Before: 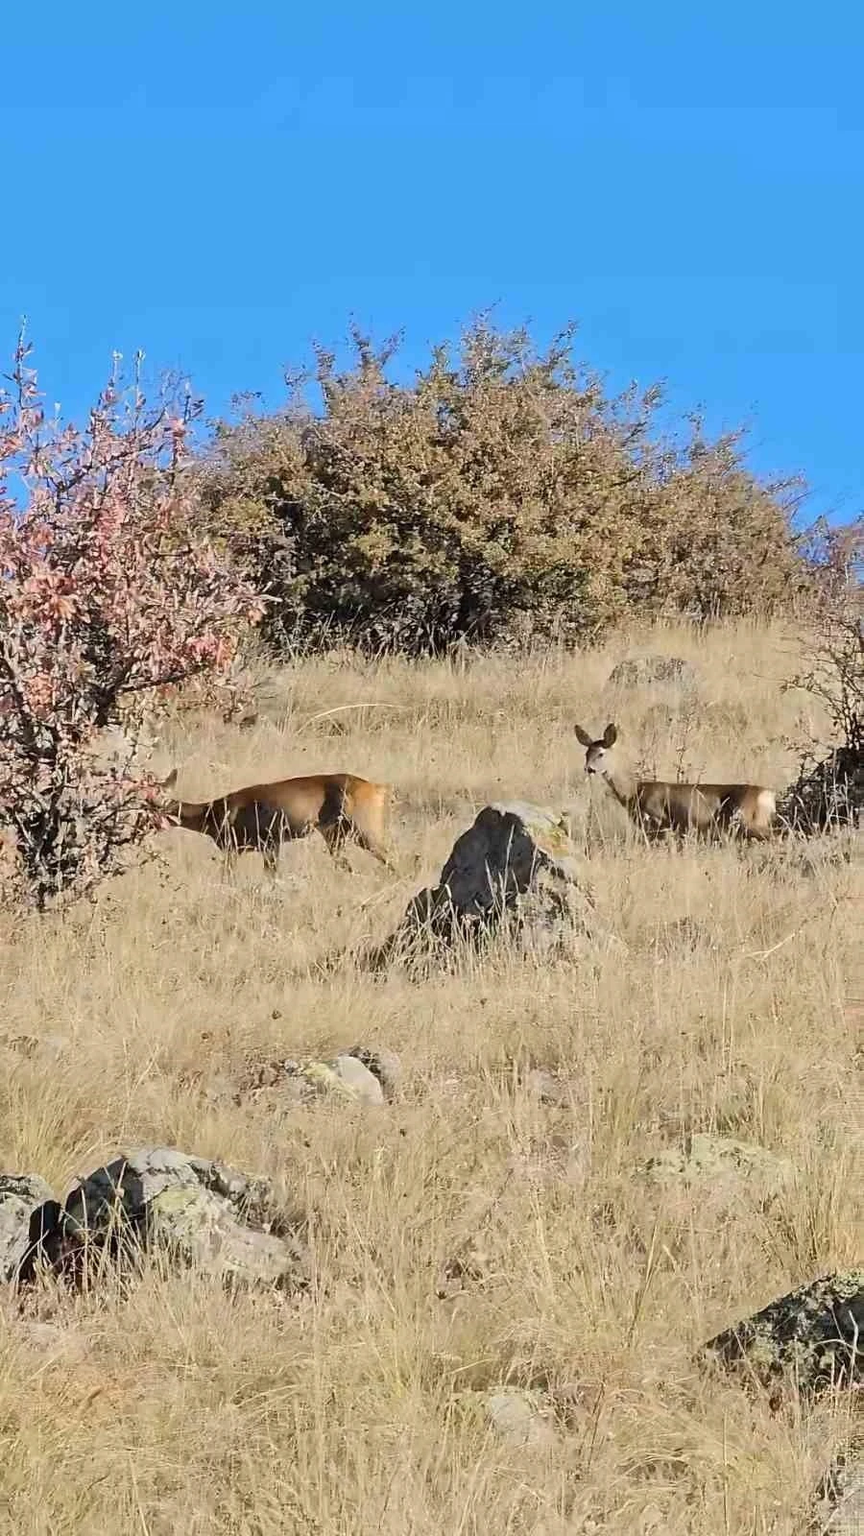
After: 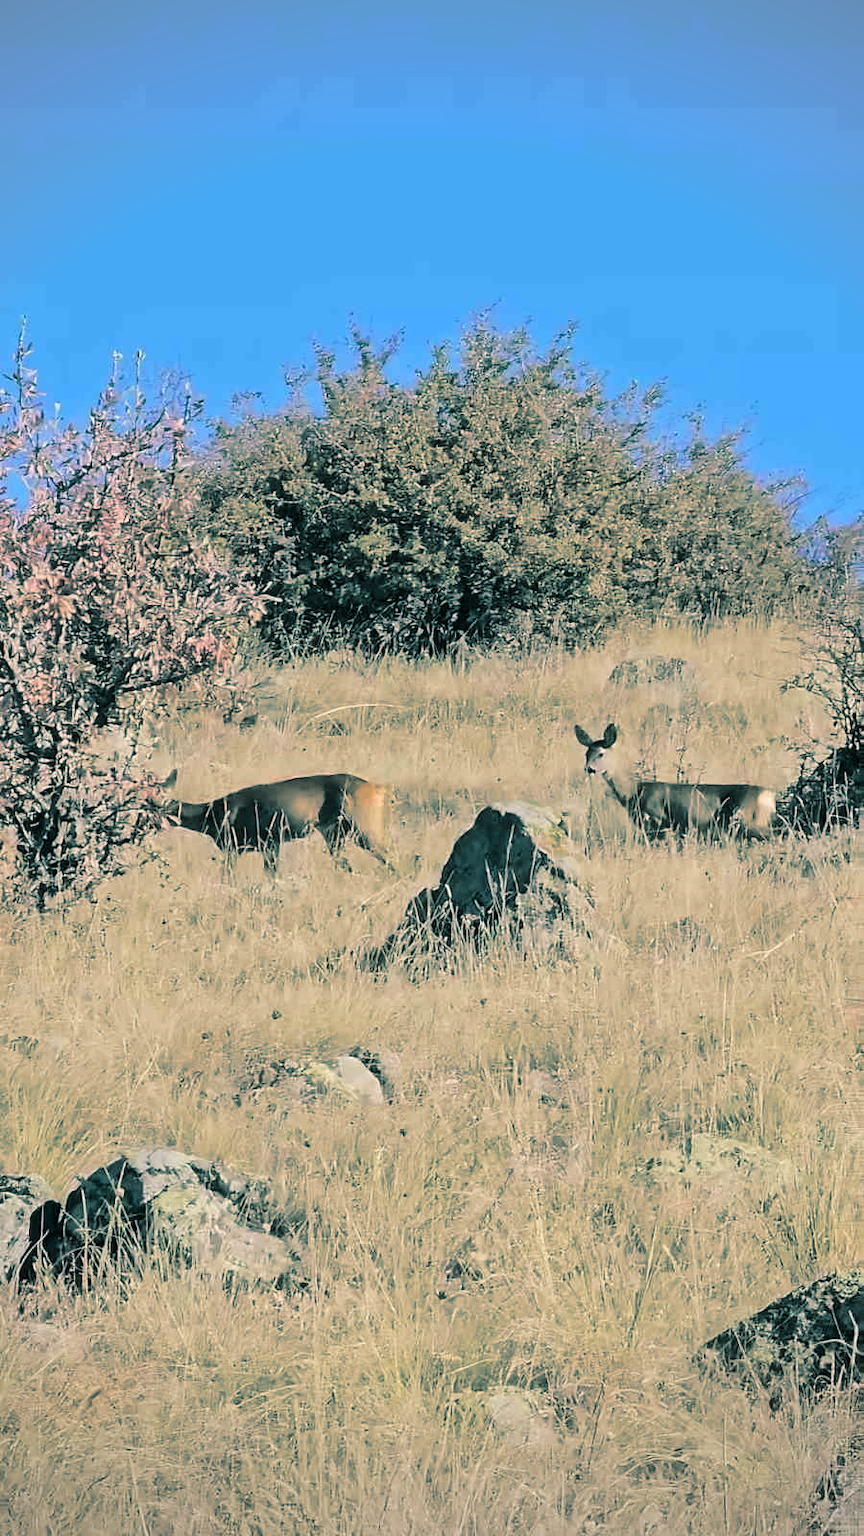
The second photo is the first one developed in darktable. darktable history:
split-toning: shadows › hue 186.43°, highlights › hue 49.29°, compress 30.29%
tone curve: curves: ch0 [(0, 0) (0.08, 0.056) (0.4, 0.4) (0.6, 0.612) (0.92, 0.924) (1, 1)], color space Lab, linked channels, preserve colors none
vignetting: unbound false
